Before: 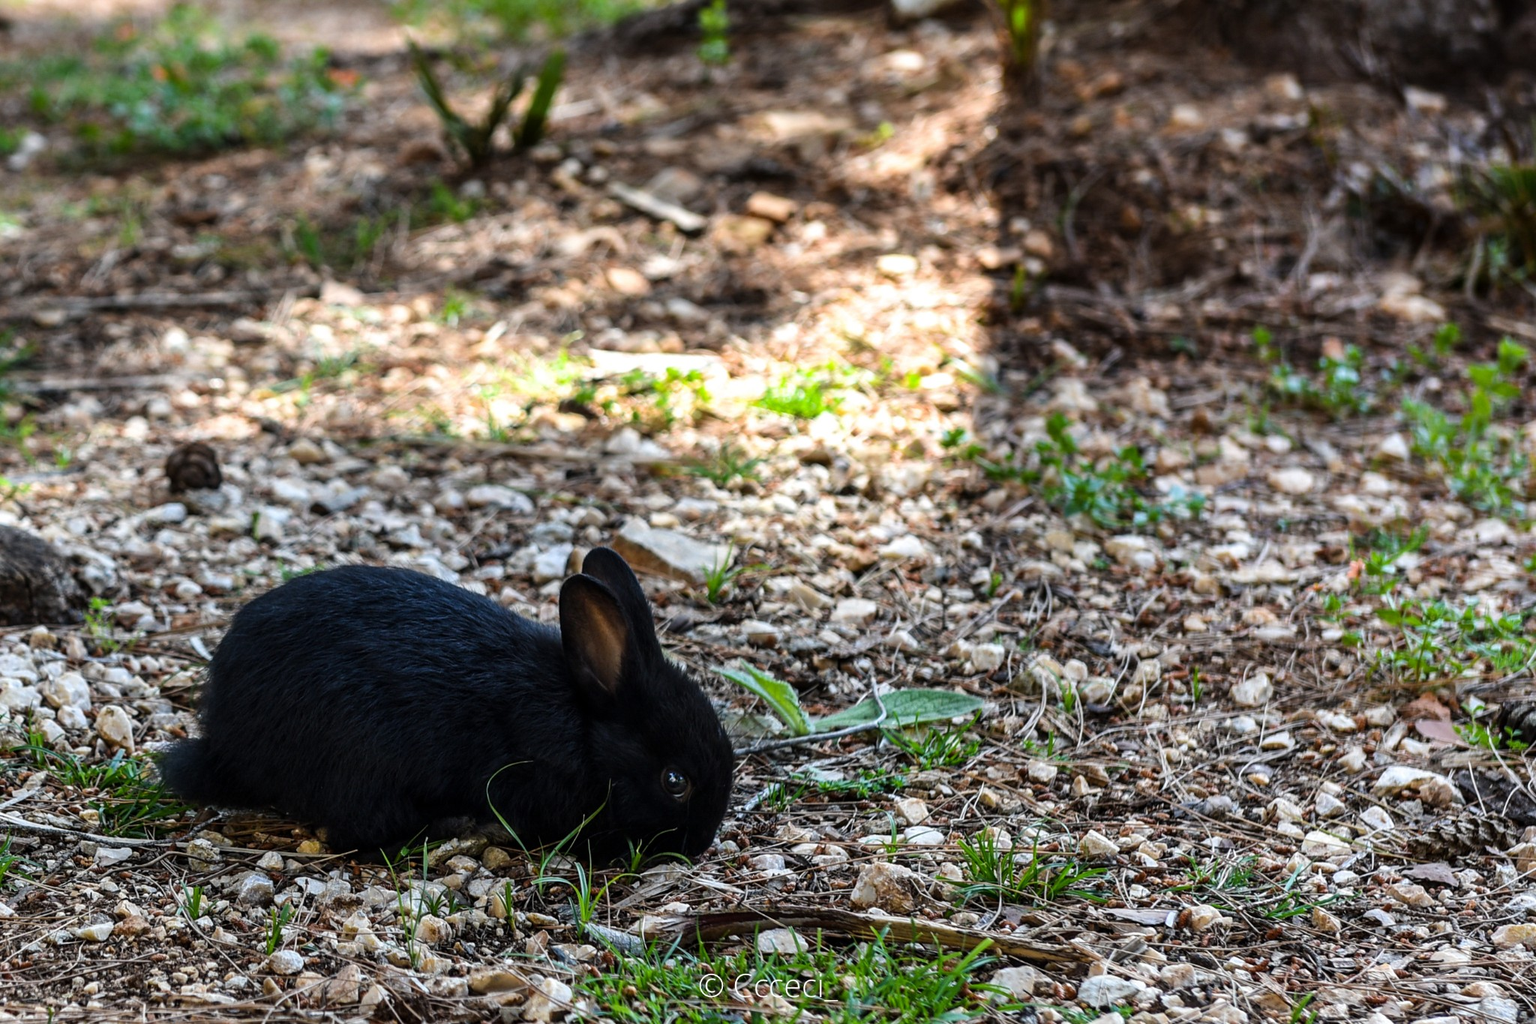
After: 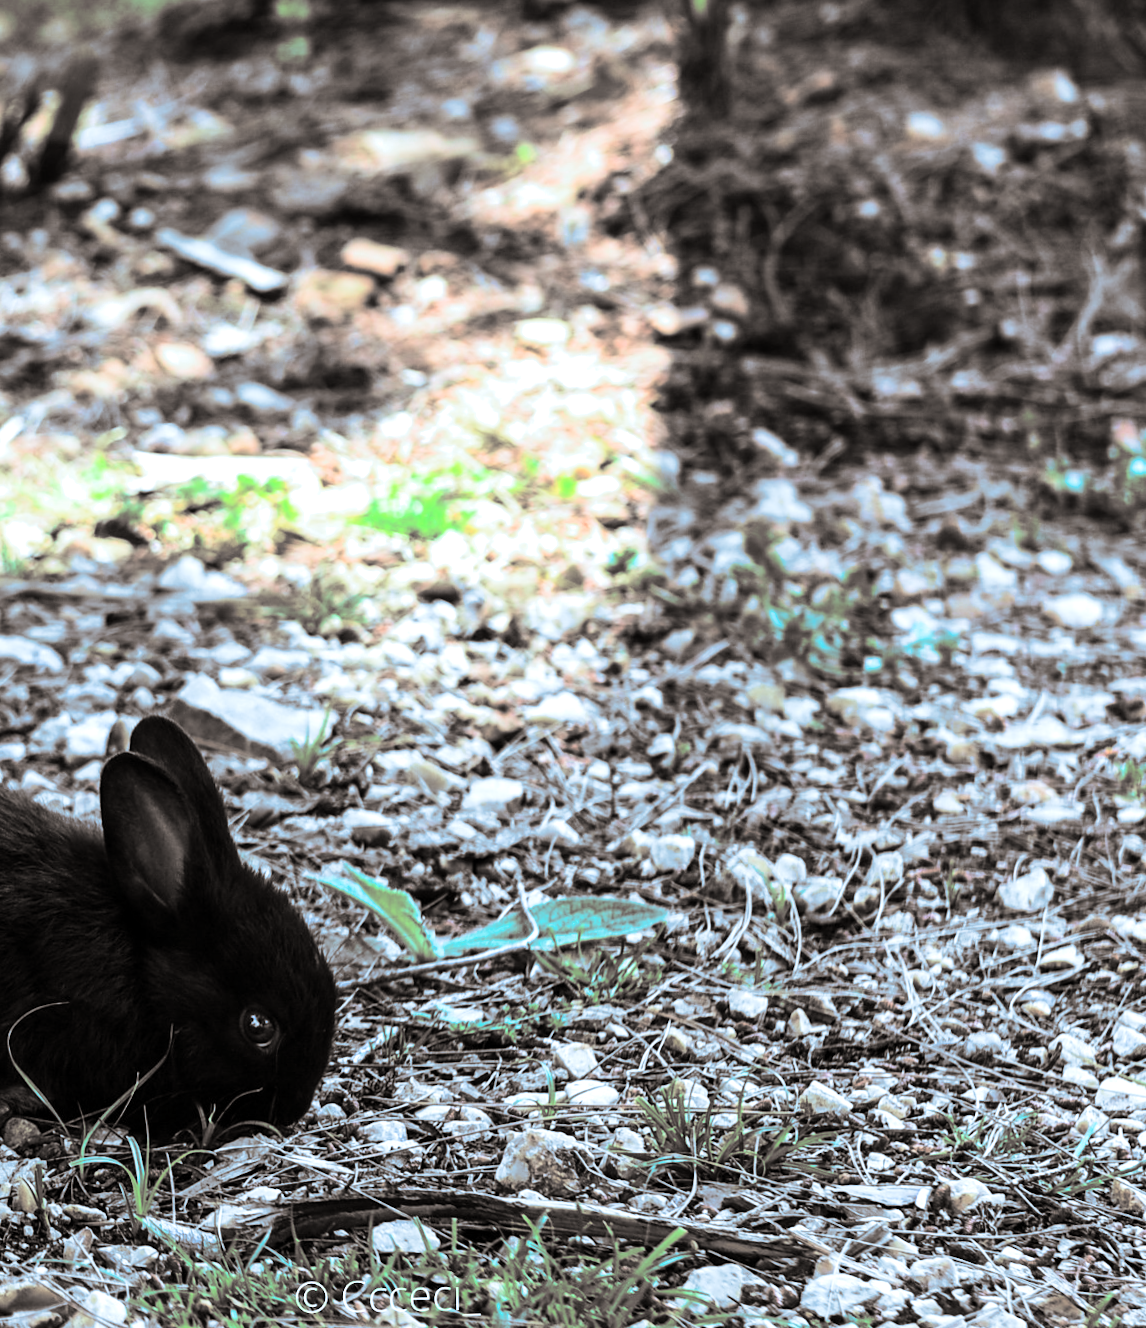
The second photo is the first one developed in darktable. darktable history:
color correction: highlights a* -9.35, highlights b* -23.15
crop: left 31.458%, top 0%, right 11.876%
tone curve: curves: ch0 [(0, 0) (0.055, 0.057) (0.258, 0.307) (0.434, 0.543) (0.517, 0.657) (0.745, 0.874) (1, 1)]; ch1 [(0, 0) (0.346, 0.307) (0.418, 0.383) (0.46, 0.439) (0.482, 0.493) (0.502, 0.497) (0.517, 0.506) (0.55, 0.561) (0.588, 0.61) (0.646, 0.688) (1, 1)]; ch2 [(0, 0) (0.346, 0.34) (0.431, 0.45) (0.485, 0.499) (0.5, 0.503) (0.527, 0.508) (0.545, 0.562) (0.679, 0.706) (1, 1)], color space Lab, independent channels, preserve colors none
split-toning: shadows › hue 26°, shadows › saturation 0.09, highlights › hue 40°, highlights › saturation 0.18, balance -63, compress 0%
rotate and perspective: rotation -1°, crop left 0.011, crop right 0.989, crop top 0.025, crop bottom 0.975
